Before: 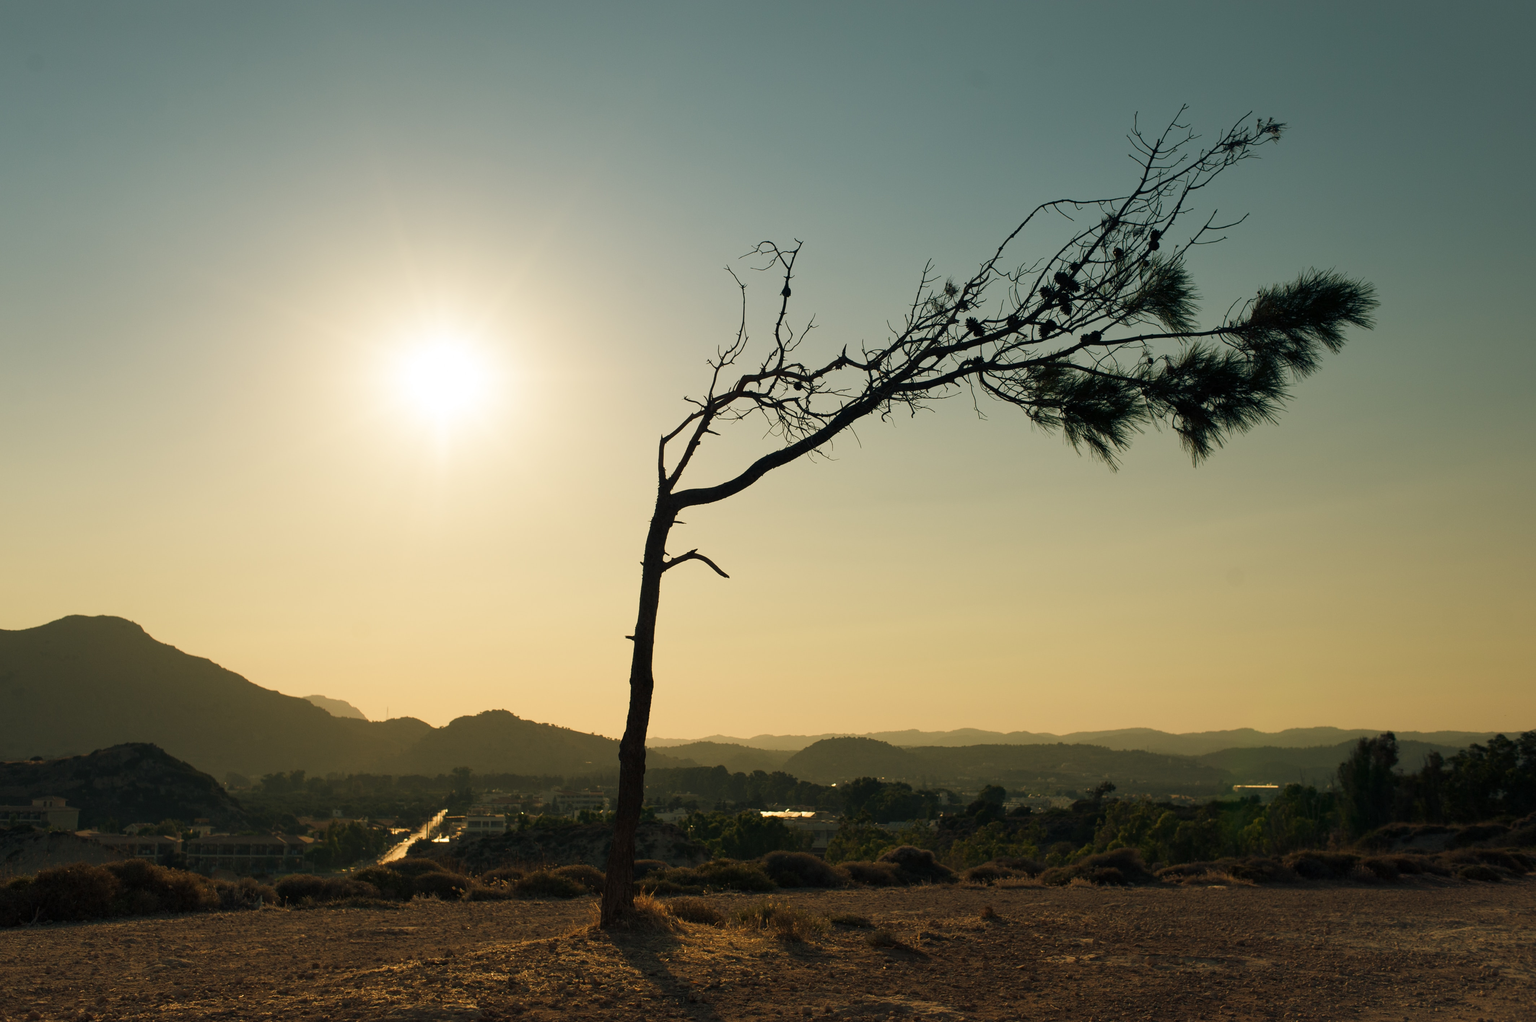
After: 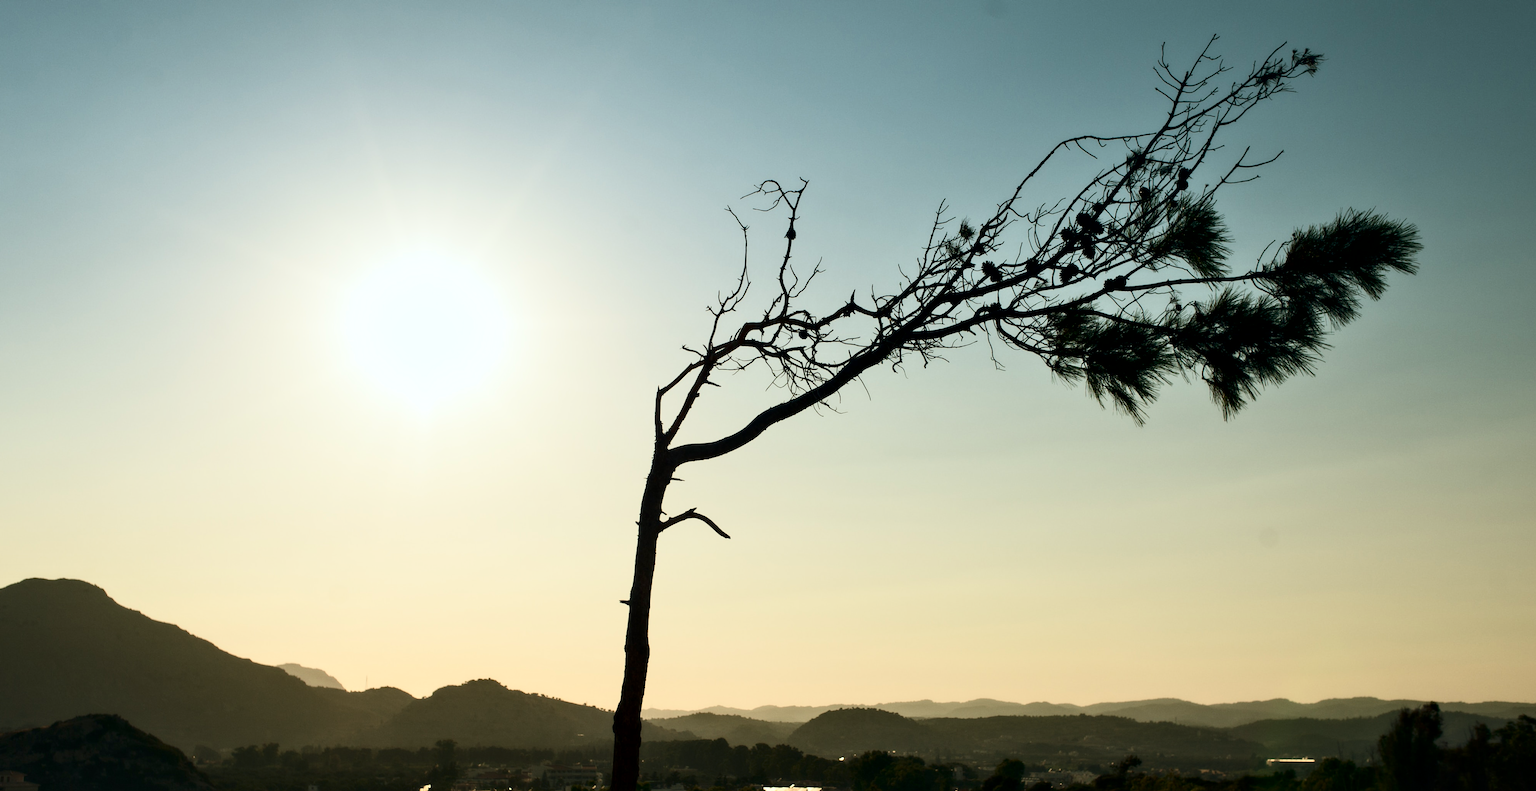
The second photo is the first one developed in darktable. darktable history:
exposure: exposure 0.133 EV, compensate exposure bias true, compensate highlight preservation false
crop: left 2.821%, top 7.093%, right 3.197%, bottom 20.137%
contrast equalizer: octaves 7, y [[0.536, 0.565, 0.581, 0.516, 0.52, 0.491], [0.5 ×6], [0.5 ×6], [0 ×6], [0 ×6]]
contrast brightness saturation: contrast 0.271
color correction: highlights a* -4, highlights b* -11.1
